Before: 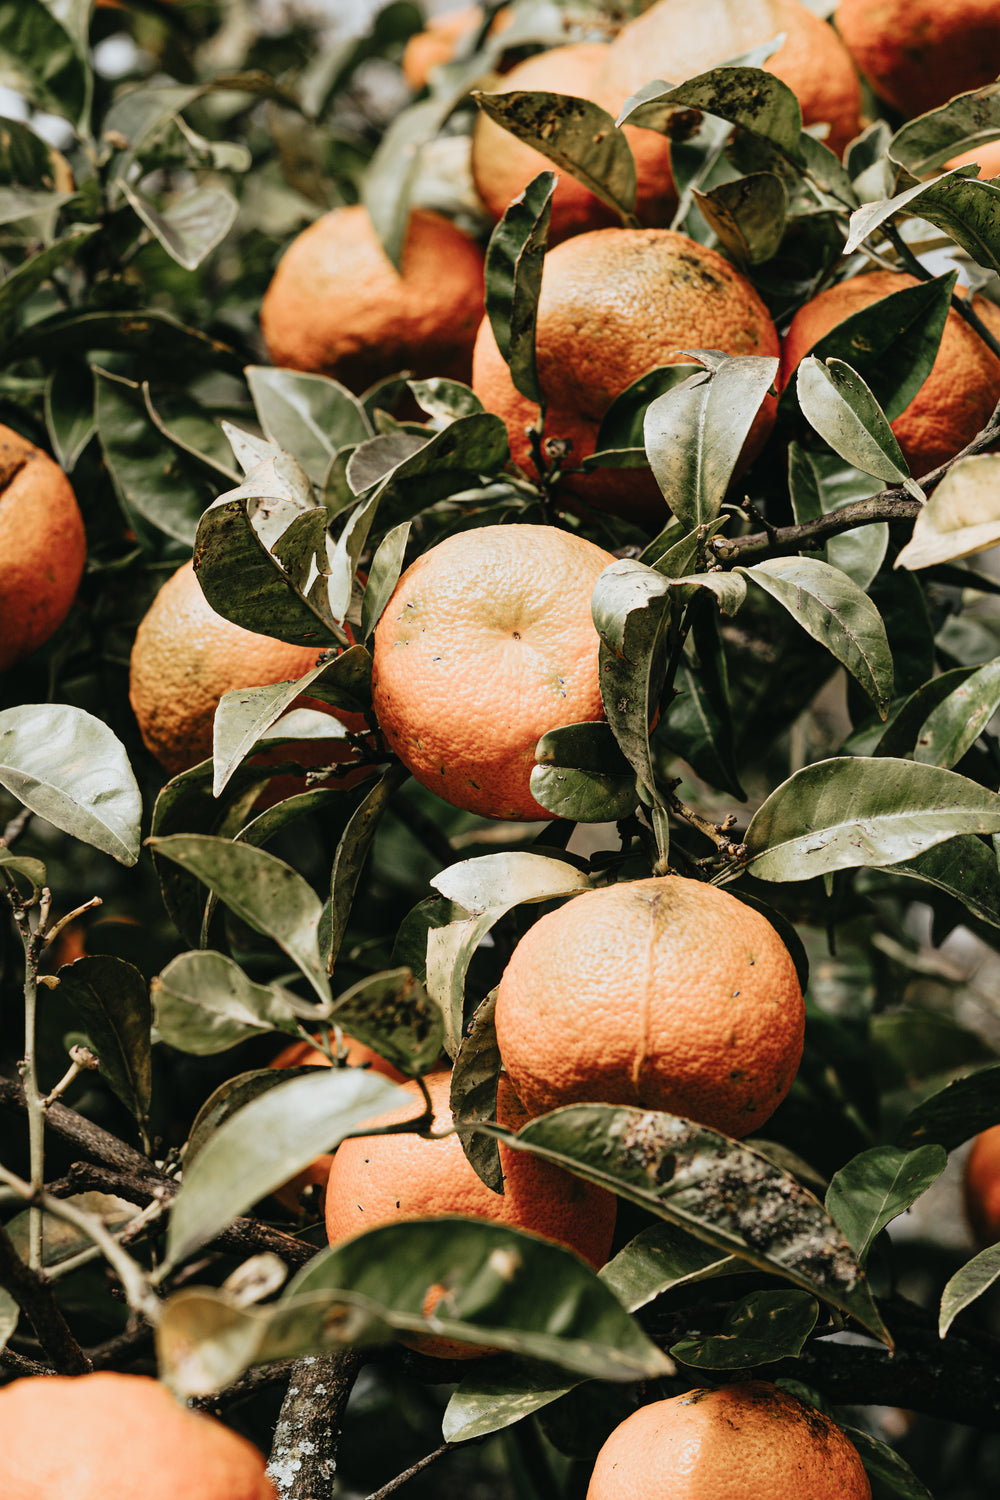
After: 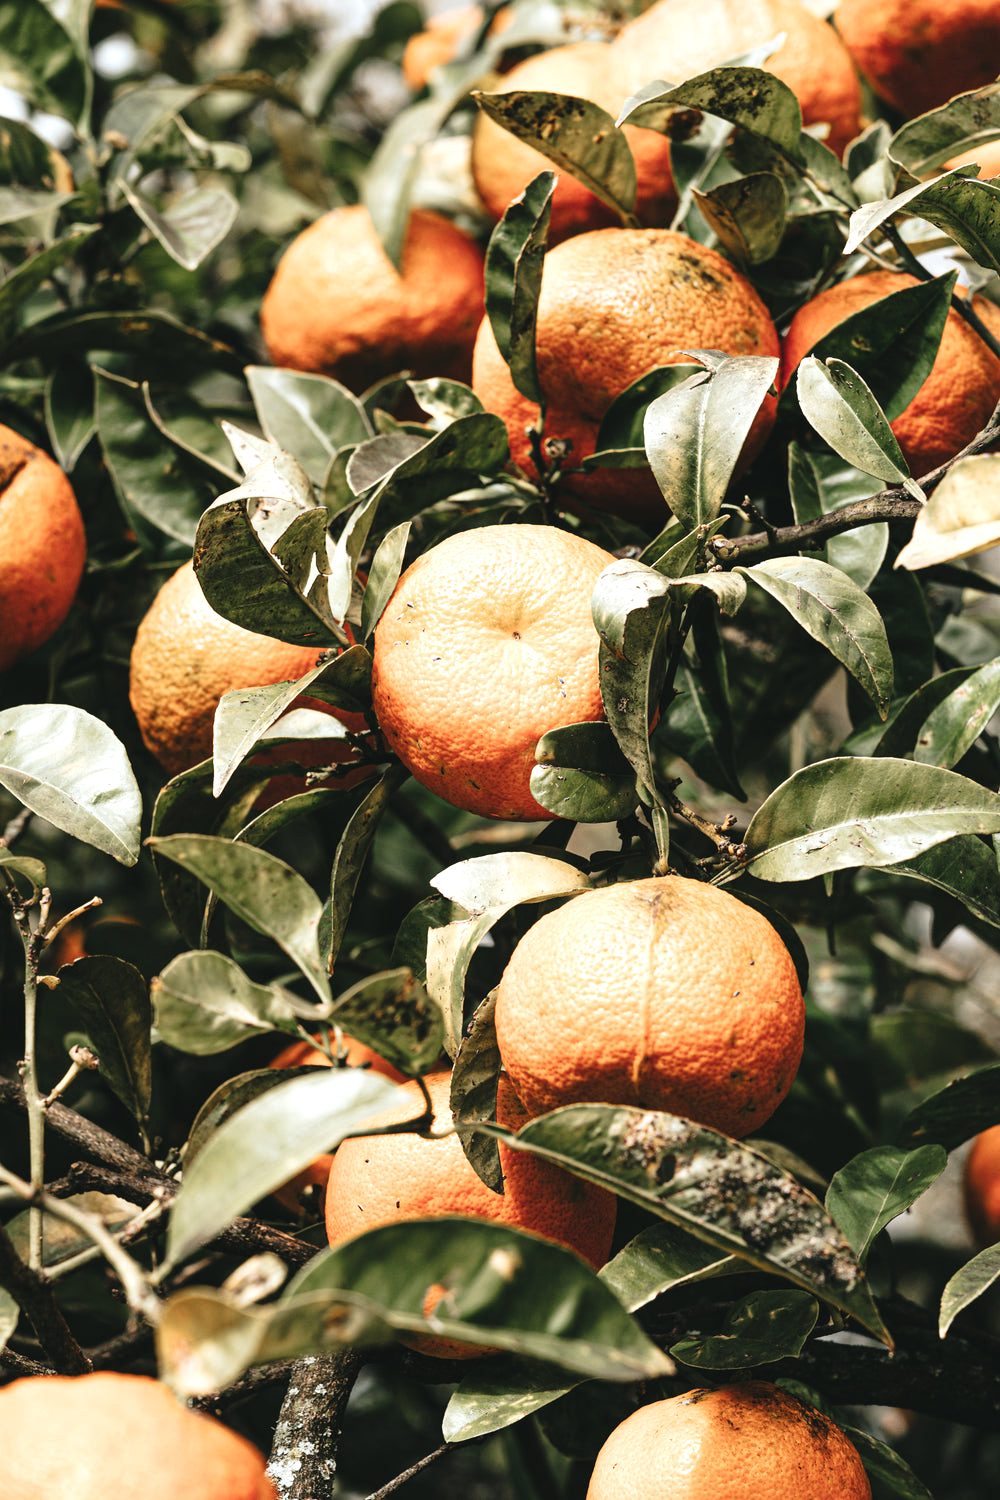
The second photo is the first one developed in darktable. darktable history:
exposure: black level correction -0.002, exposure 0.547 EV, compensate exposure bias true, compensate highlight preservation false
